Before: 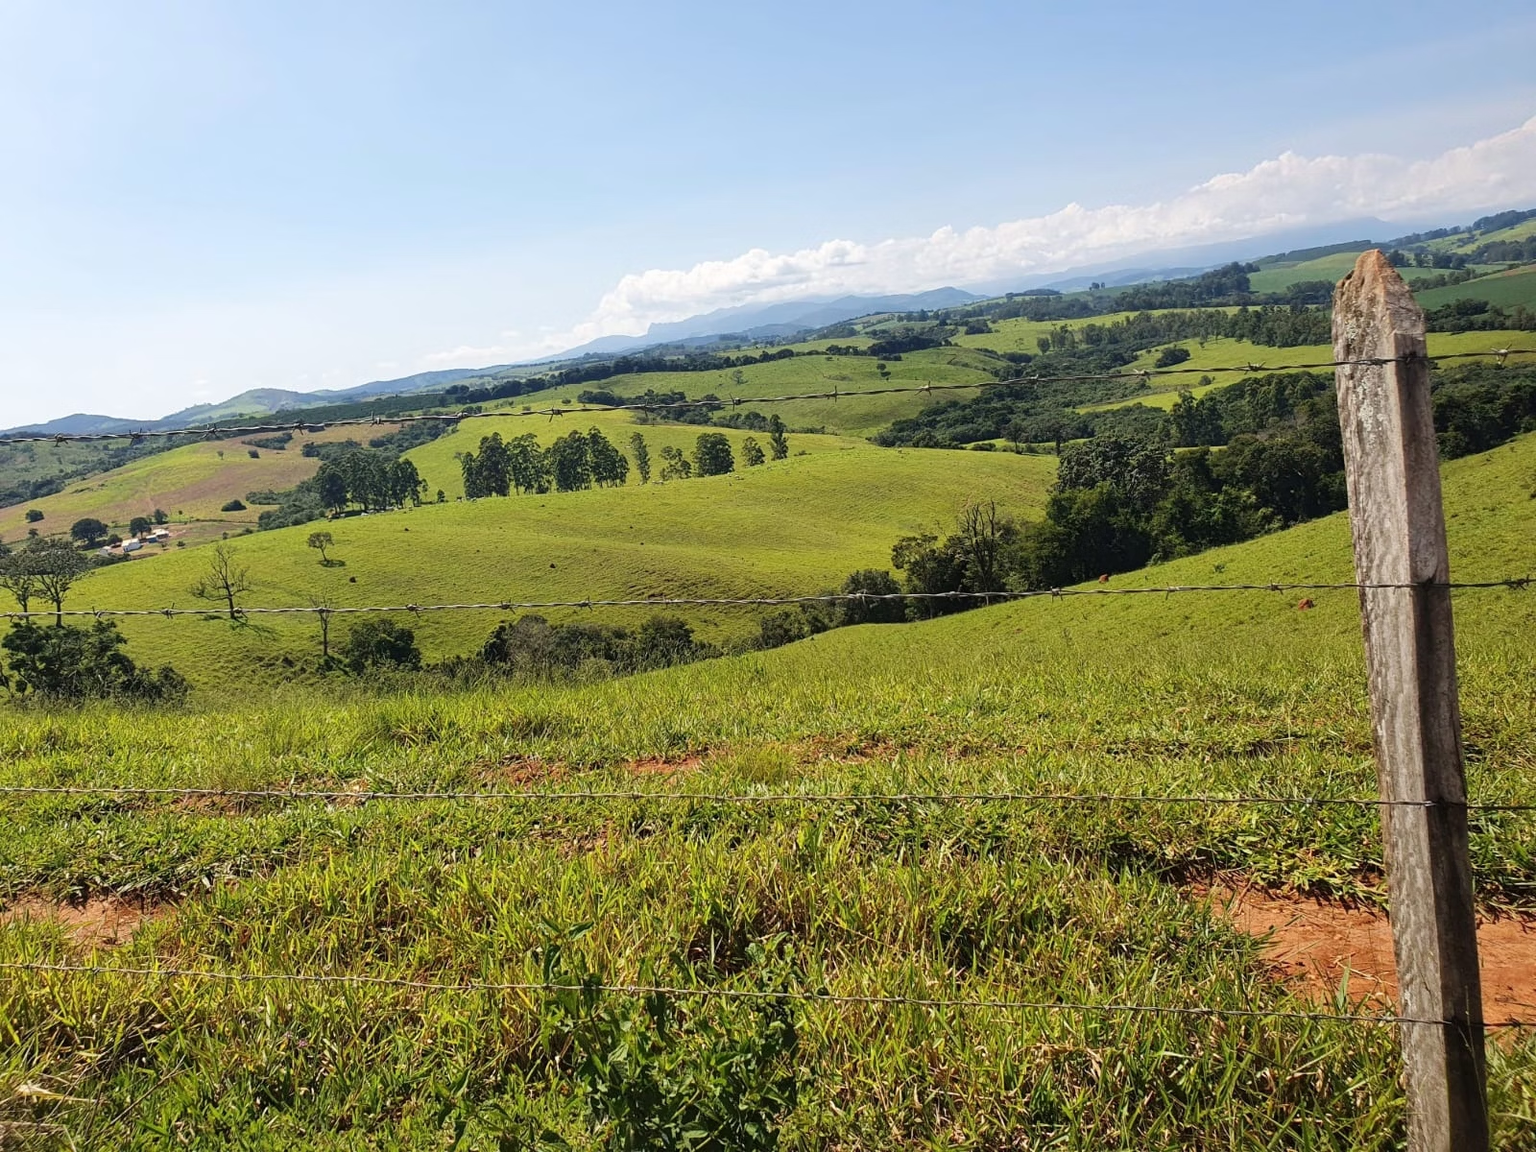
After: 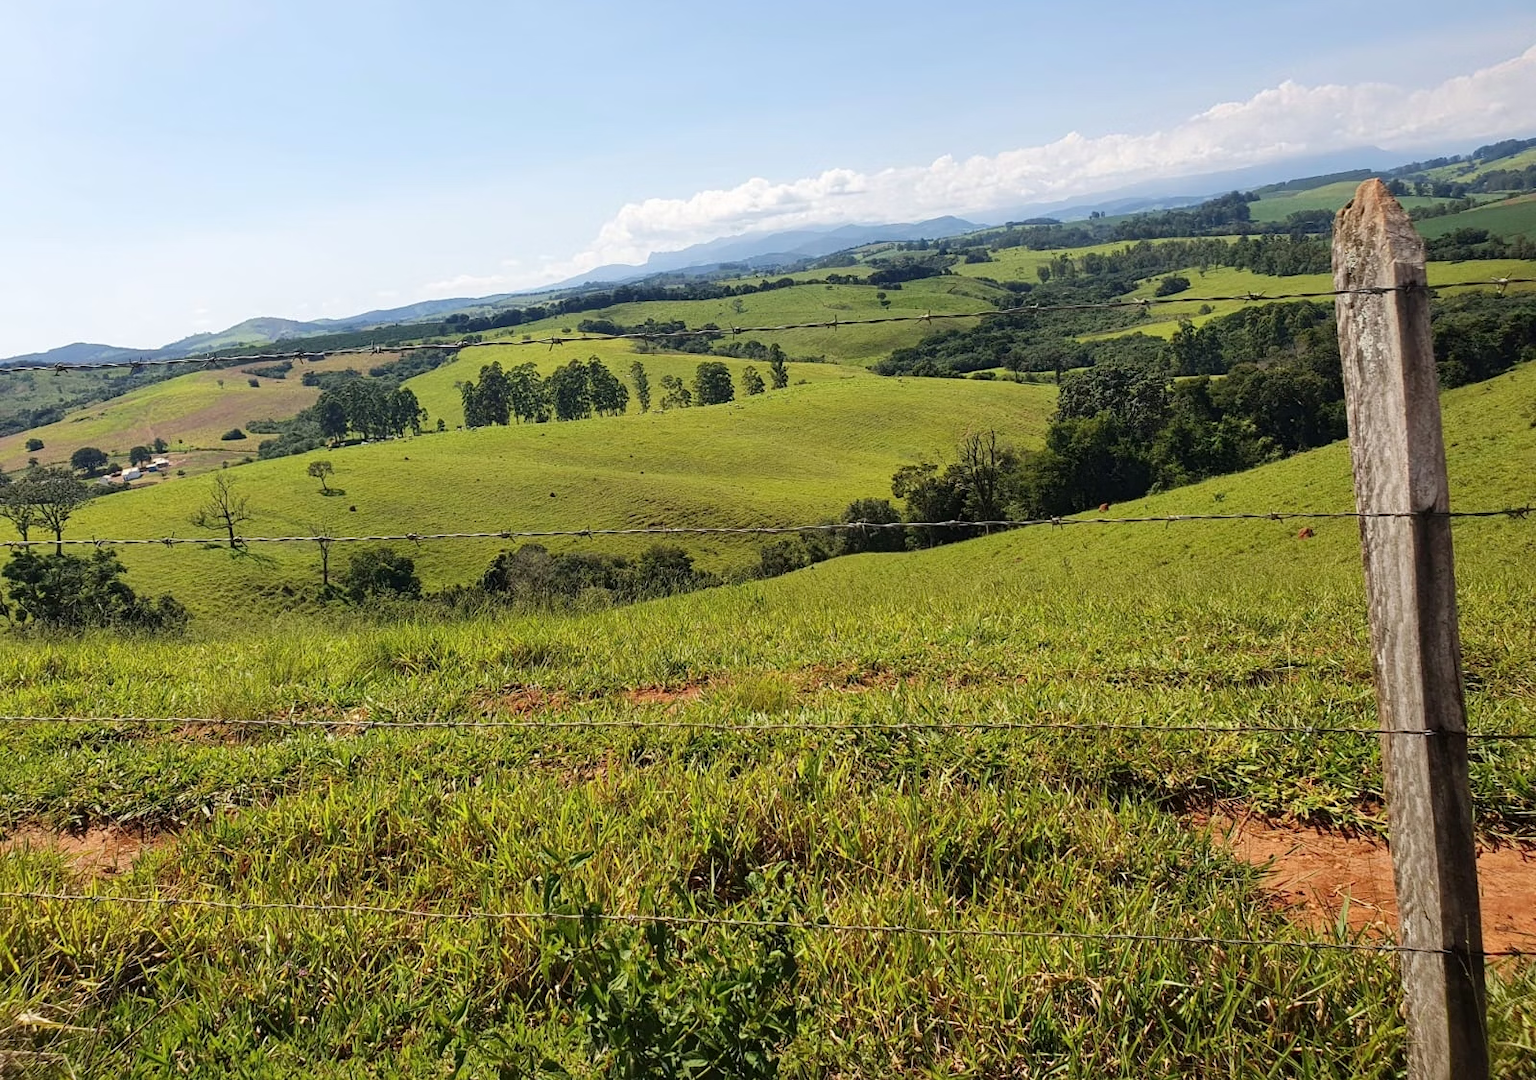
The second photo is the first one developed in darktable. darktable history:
exposure: black level correction 0.001, compensate highlight preservation false
crop and rotate: top 6.25%
